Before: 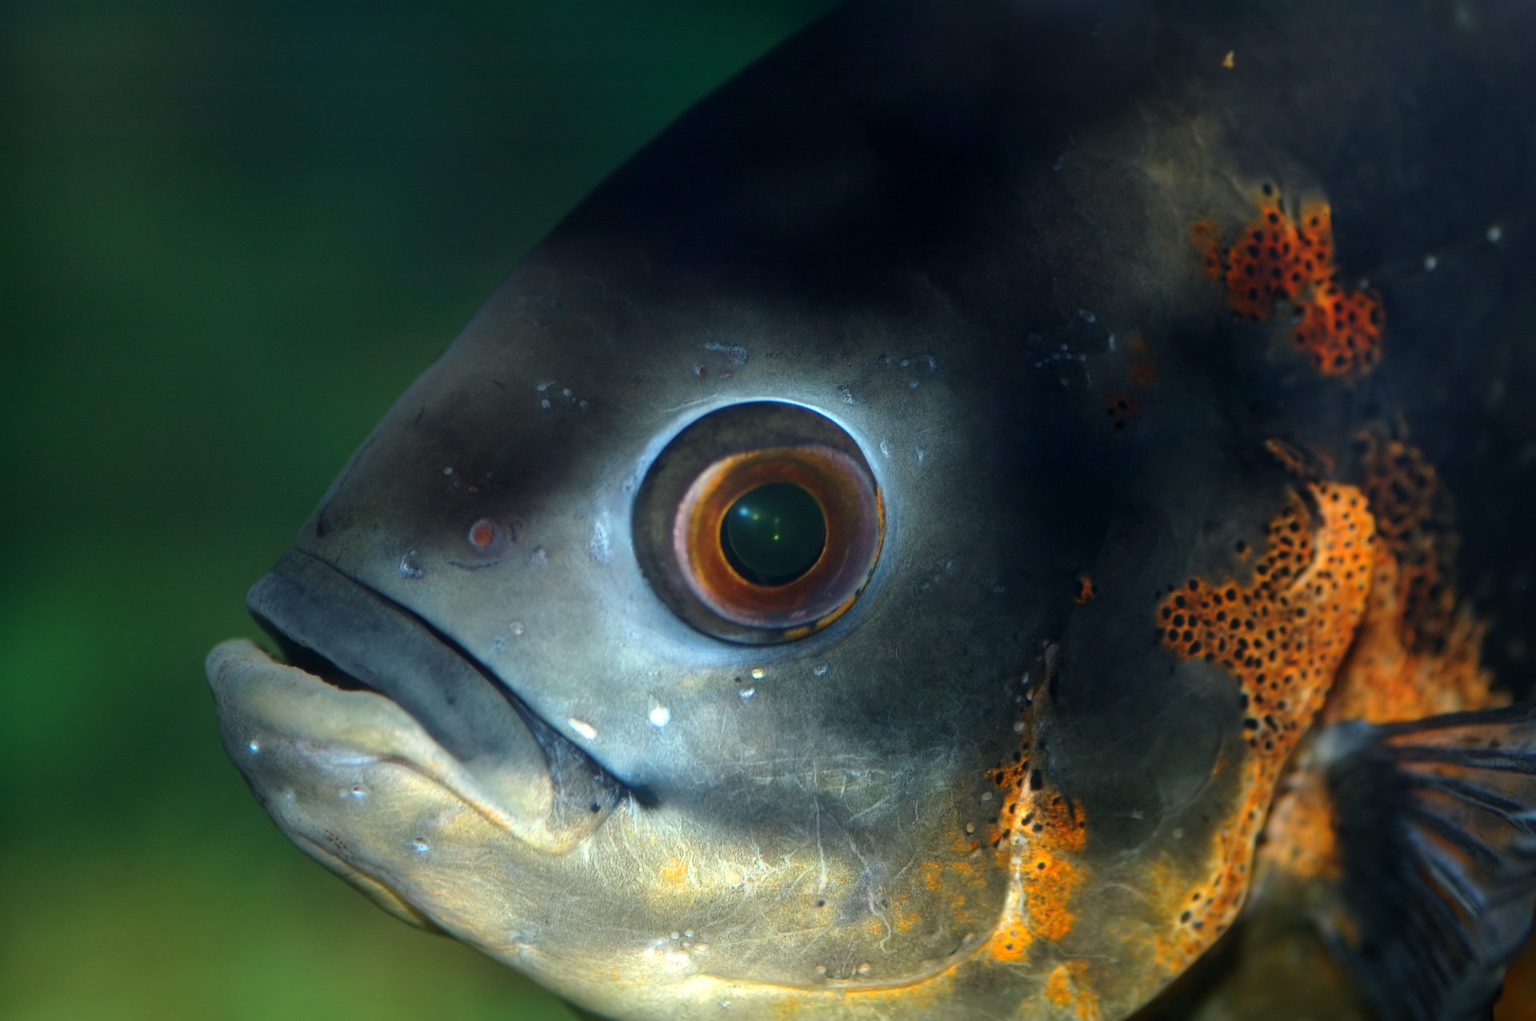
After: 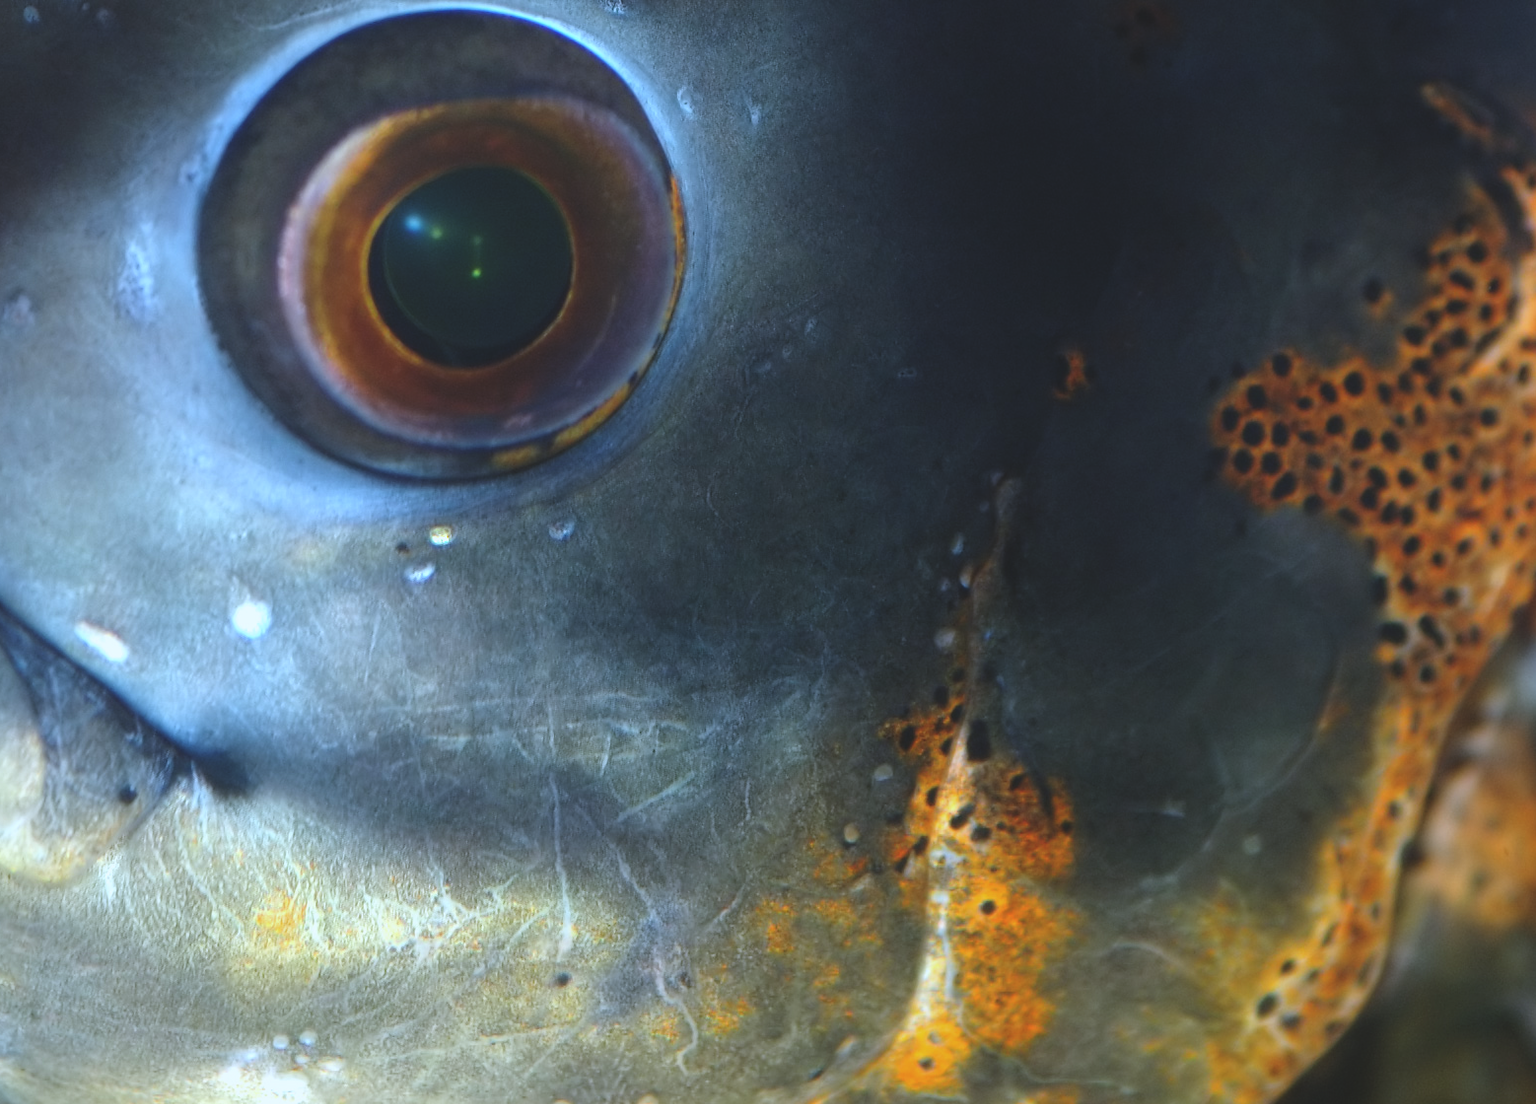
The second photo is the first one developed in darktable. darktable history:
crop: left 34.479%, top 38.822%, right 13.718%, bottom 5.172%
exposure: black level correction -0.015, exposure -0.125 EV, compensate highlight preservation false
white balance: red 0.948, green 1.02, blue 1.176
